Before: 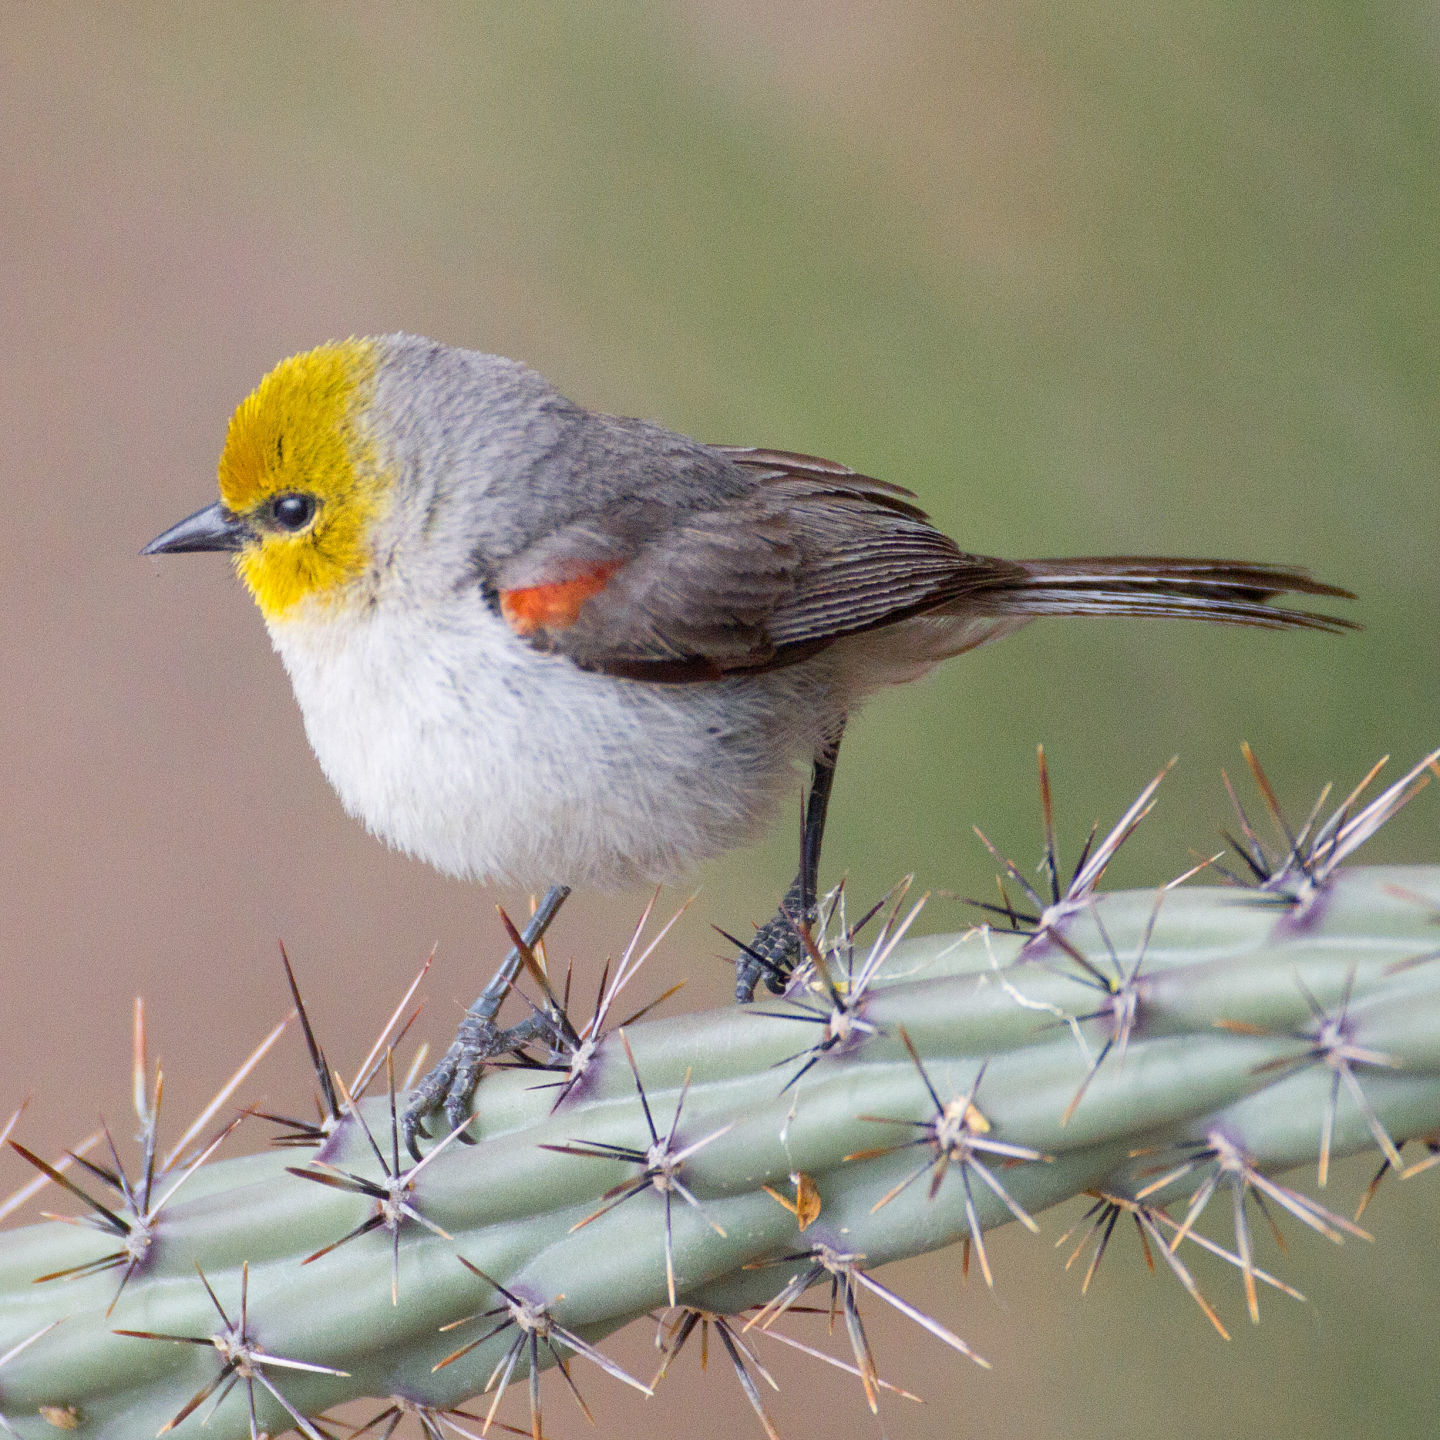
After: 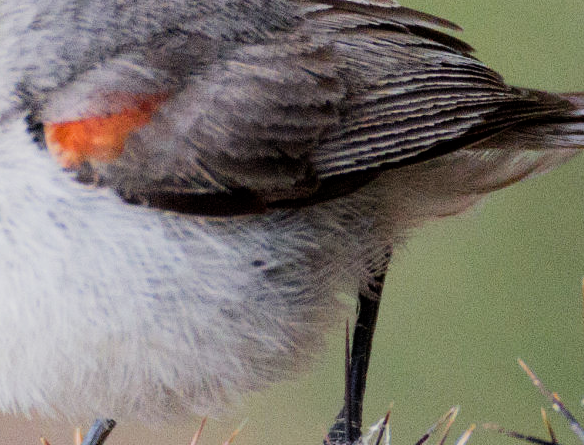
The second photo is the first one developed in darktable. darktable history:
filmic rgb: black relative exposure -5.14 EV, white relative exposure 3.97 EV, threshold 3.03 EV, hardness 2.88, contrast 1.298, highlights saturation mix -30.6%, contrast in shadows safe, enable highlight reconstruction true
crop: left 31.649%, top 32.482%, right 27.772%, bottom 36.286%
